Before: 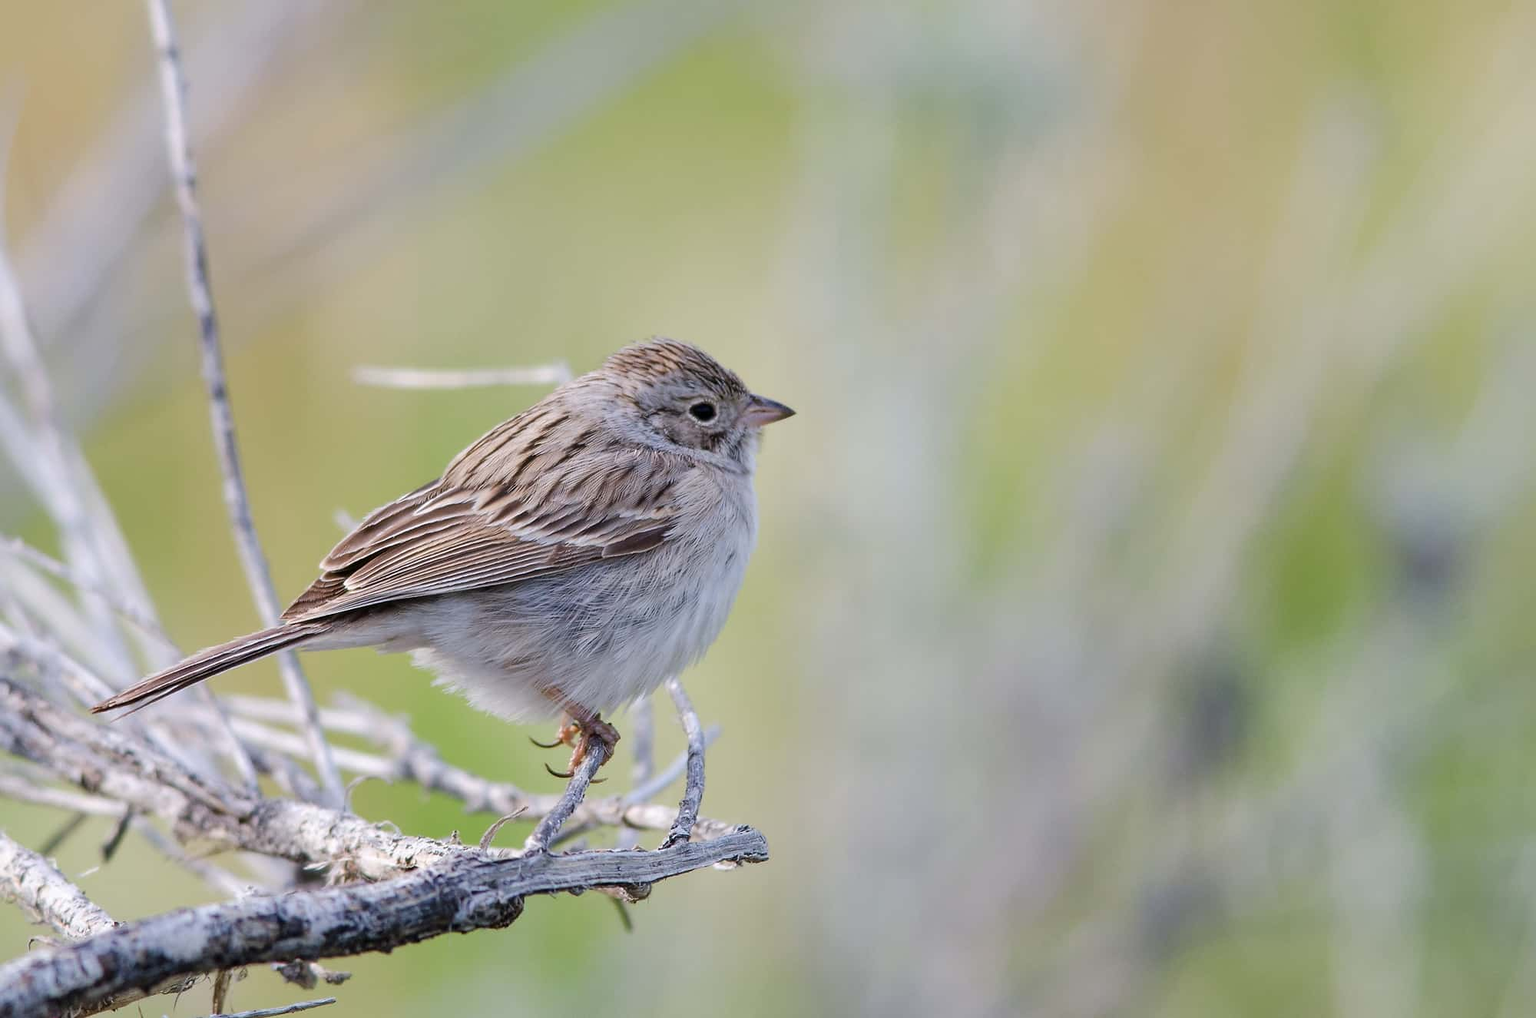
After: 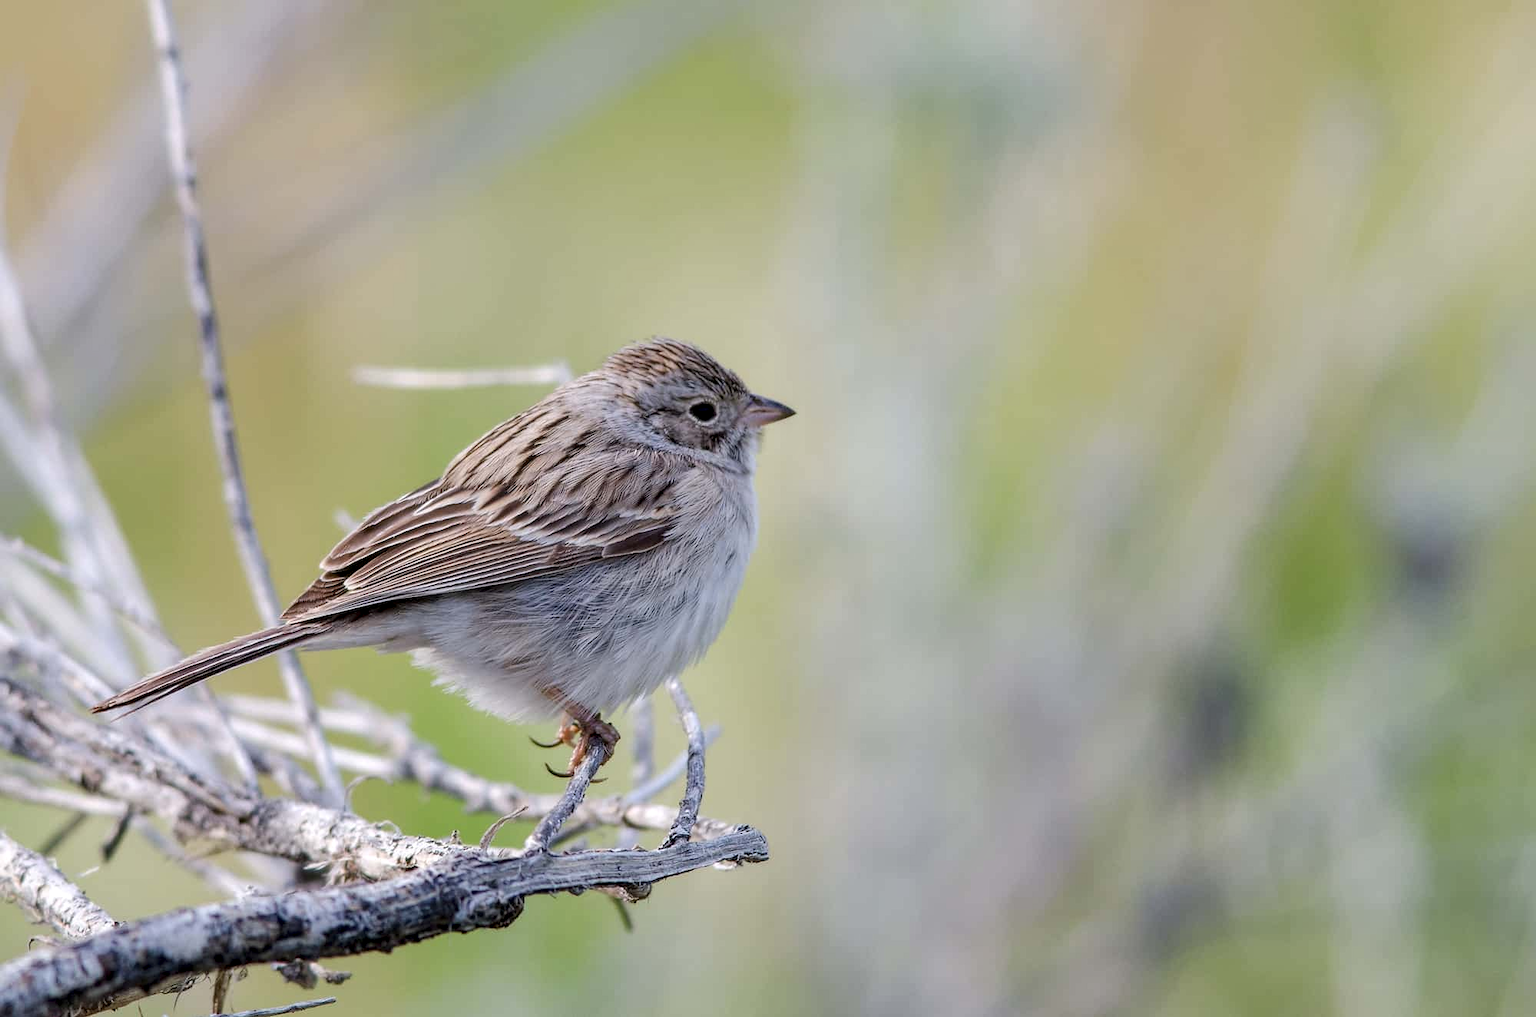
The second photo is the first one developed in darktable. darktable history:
local contrast: shadows 95%, midtone range 0.499
